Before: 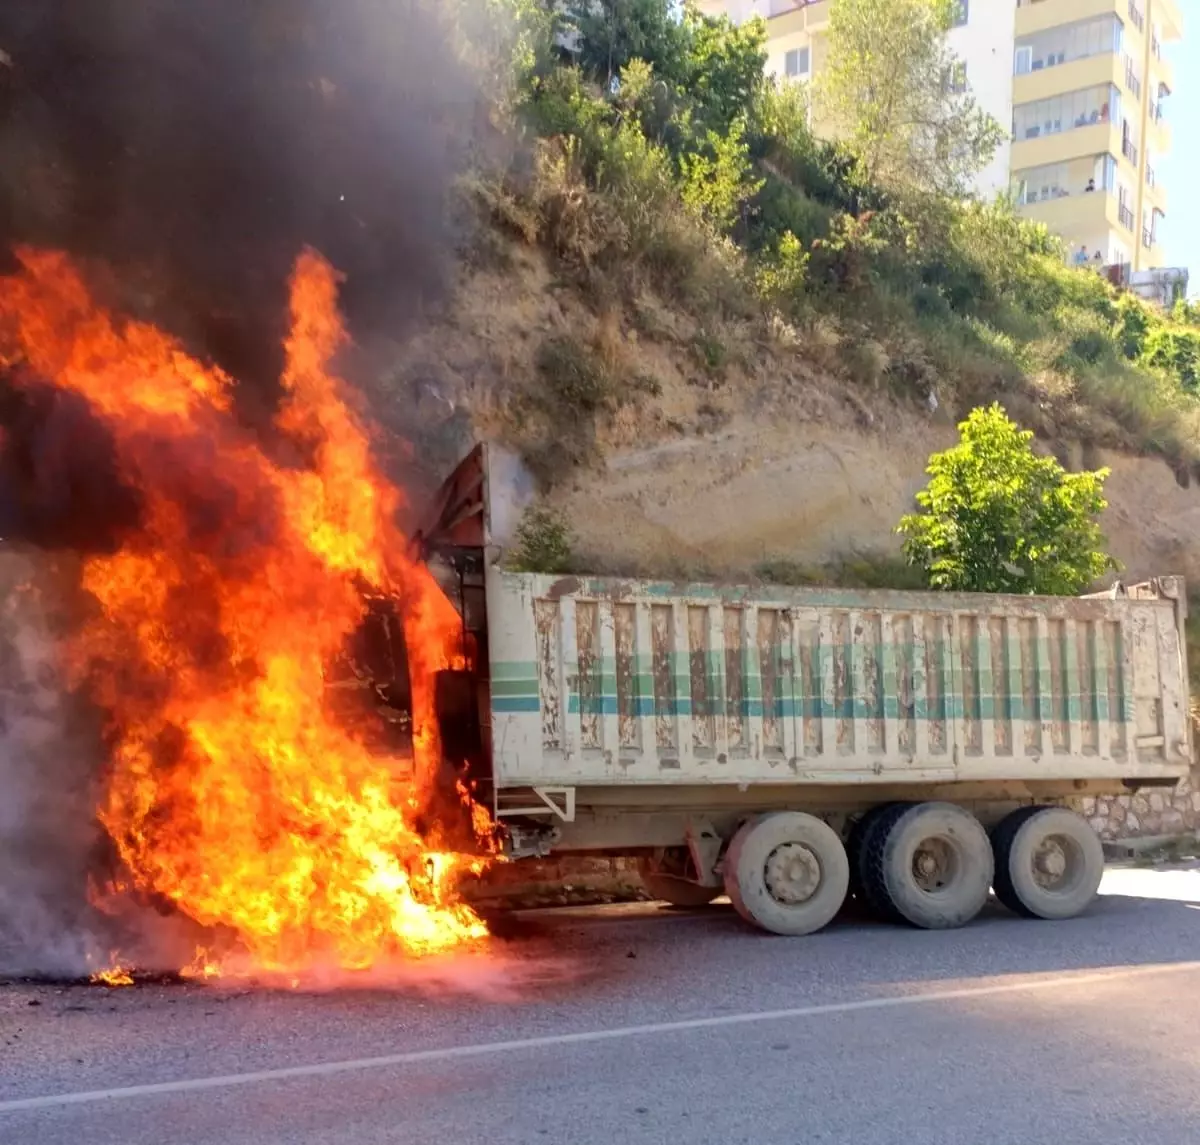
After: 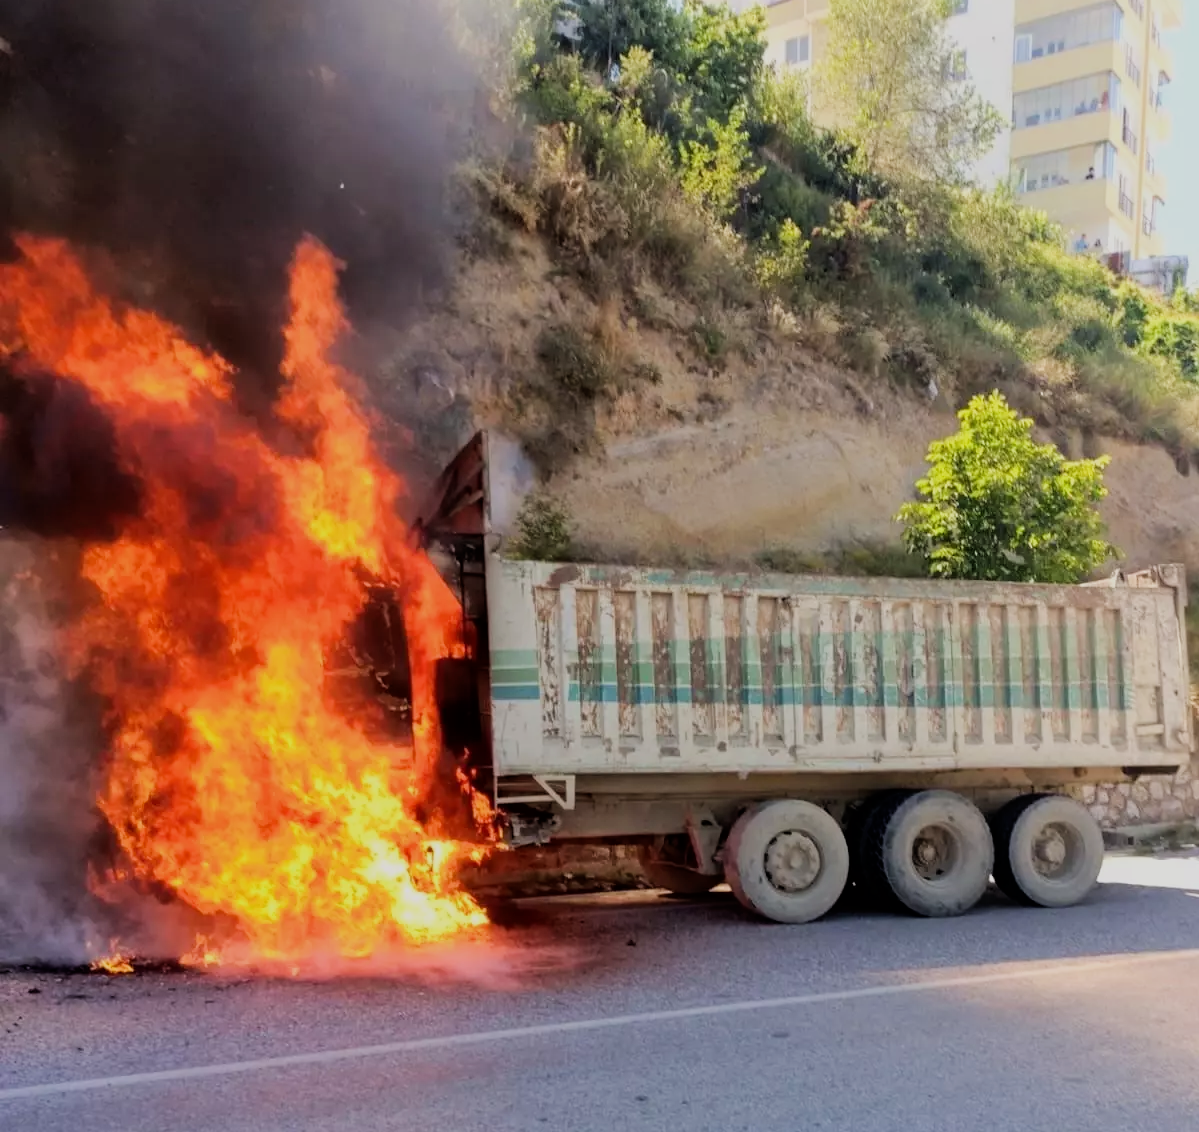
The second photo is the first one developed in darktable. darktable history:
crop: top 1.049%, right 0.001%
filmic rgb: black relative exposure -7.65 EV, white relative exposure 4.56 EV, hardness 3.61, contrast 1.106
